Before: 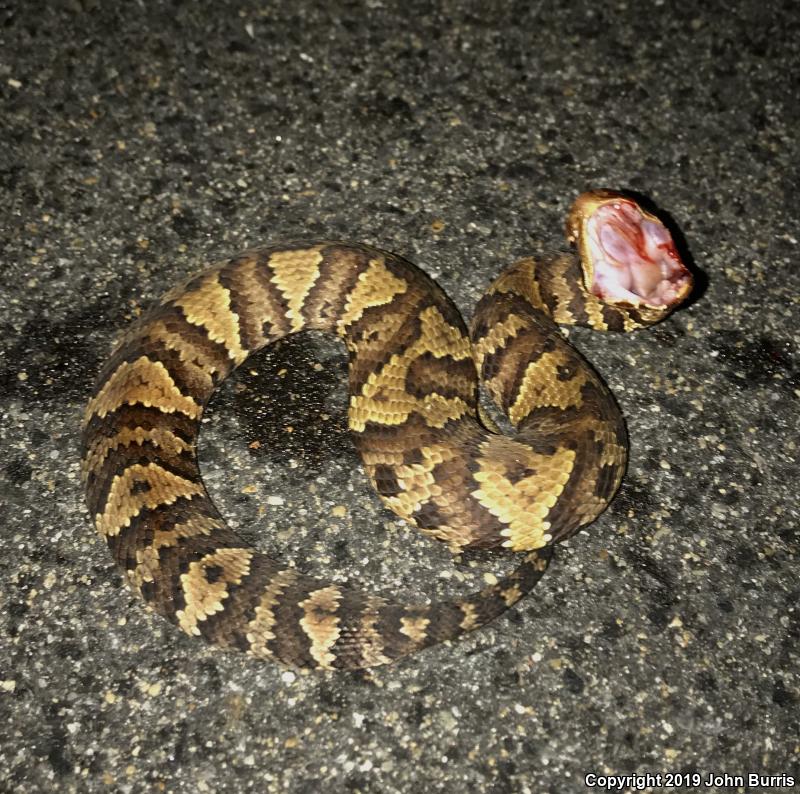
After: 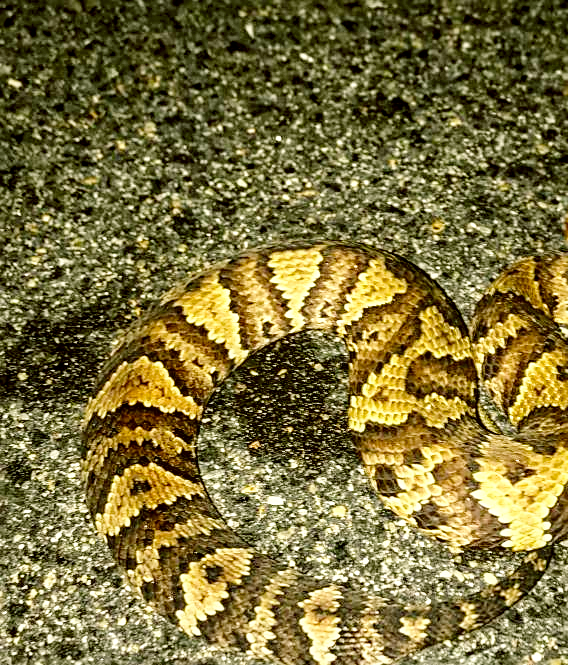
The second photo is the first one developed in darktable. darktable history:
sharpen: on, module defaults
crop: right 28.943%, bottom 16.22%
color correction: highlights a* -1.51, highlights b* 10.01, shadows a* 0.428, shadows b* 19.92
base curve: curves: ch0 [(0, 0) (0.008, 0.007) (0.022, 0.029) (0.048, 0.089) (0.092, 0.197) (0.191, 0.399) (0.275, 0.534) (0.357, 0.65) (0.477, 0.78) (0.542, 0.833) (0.799, 0.973) (1, 1)], preserve colors none
local contrast: detail 142%
haze removal: strength 0.284, distance 0.253, adaptive false
color balance rgb: shadows lift › chroma 2.016%, shadows lift › hue 187.69°, perceptual saturation grading › global saturation 0.439%, global vibrance 29.548%
